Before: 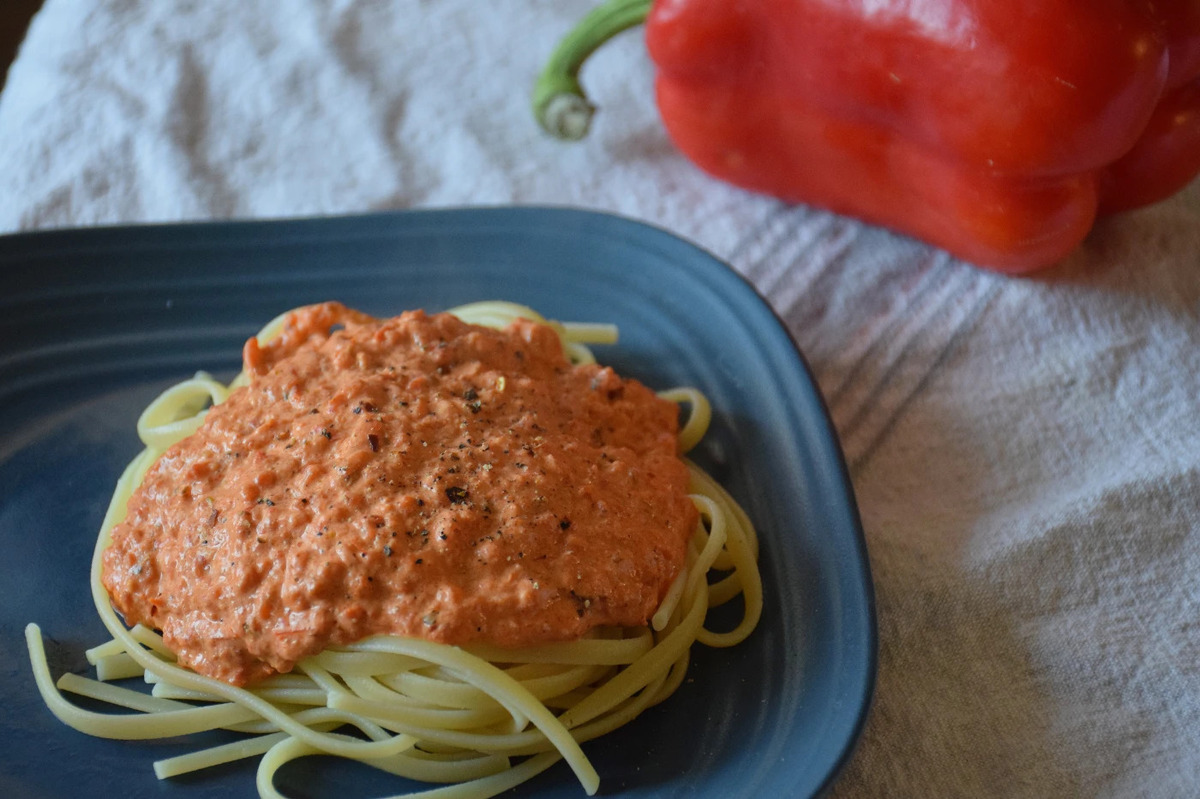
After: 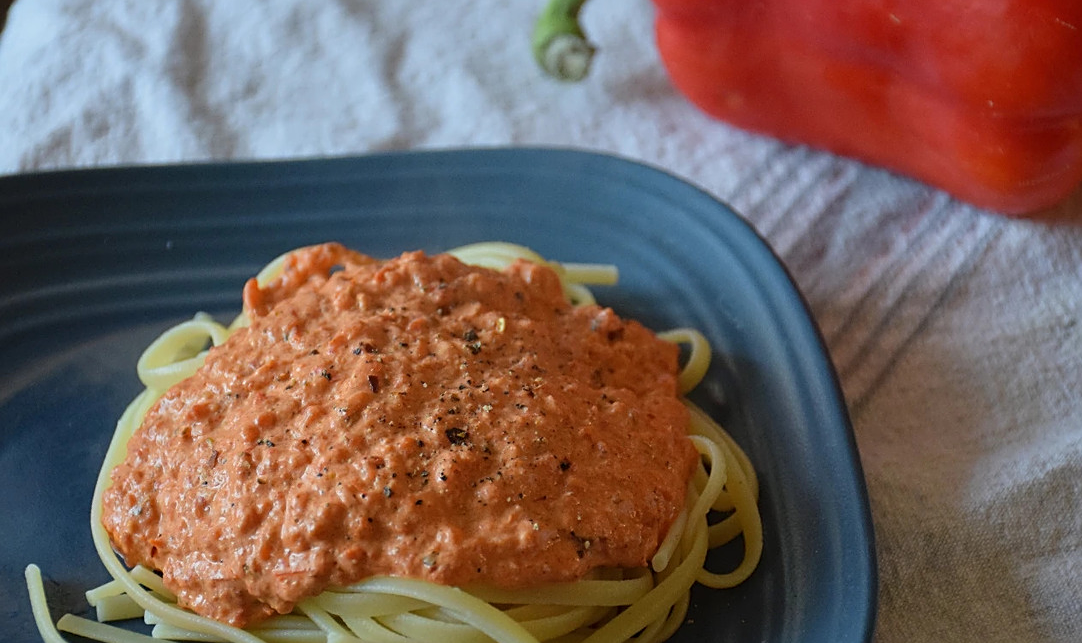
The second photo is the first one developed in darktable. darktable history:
sharpen: on, module defaults
crop: top 7.437%, right 9.793%, bottom 12.032%
